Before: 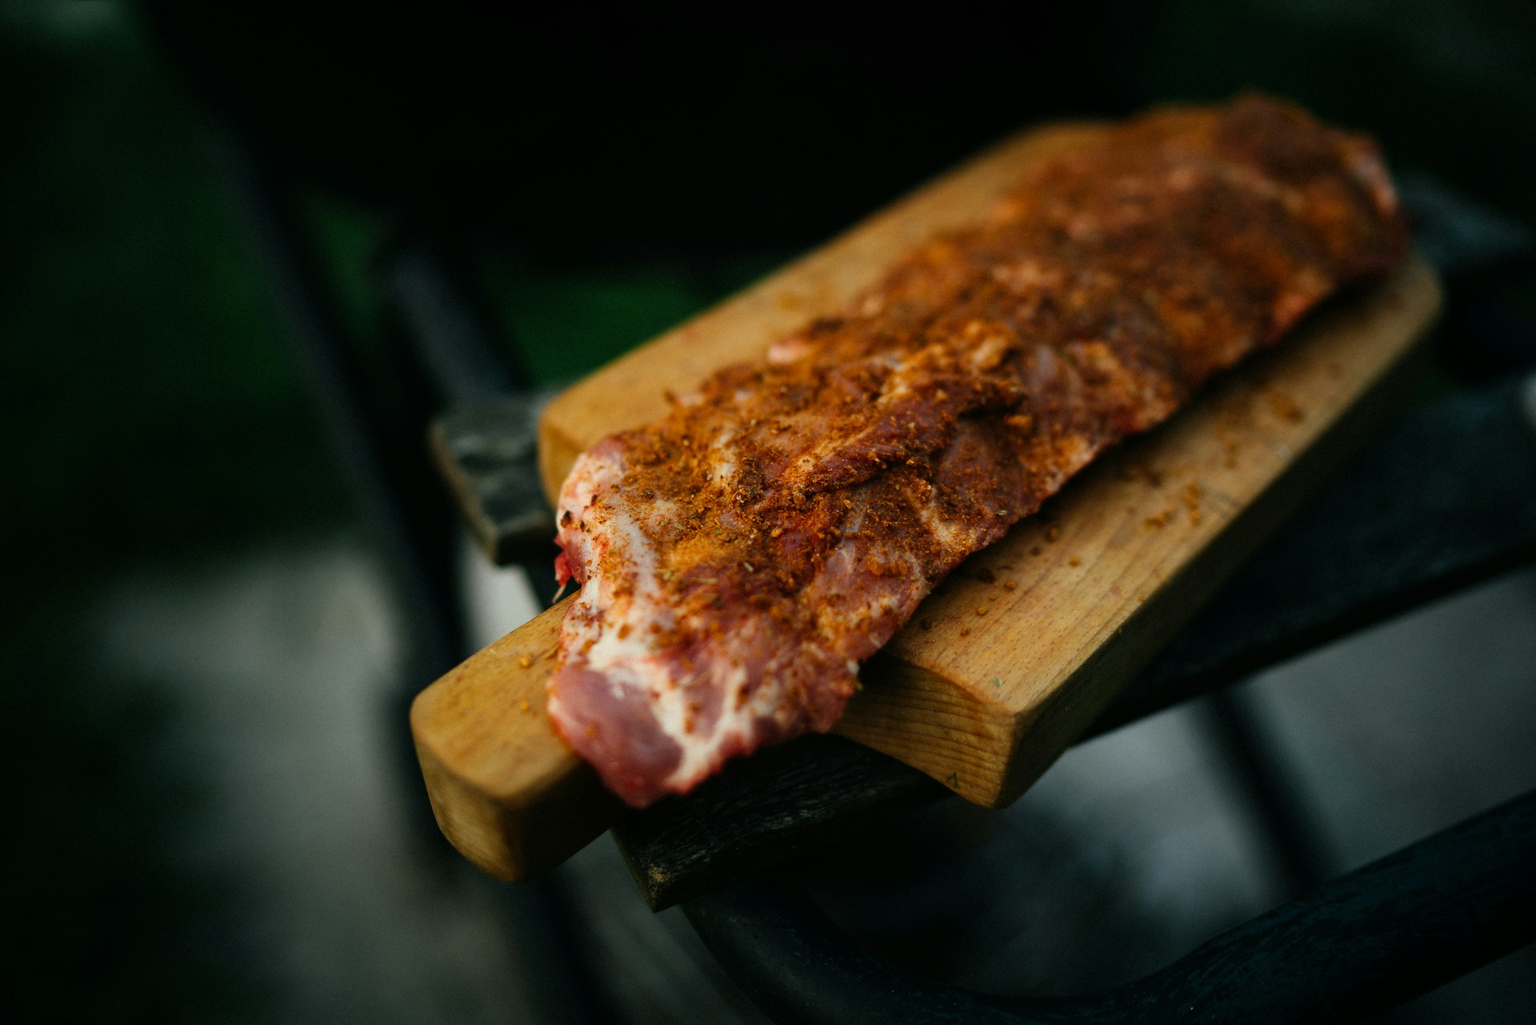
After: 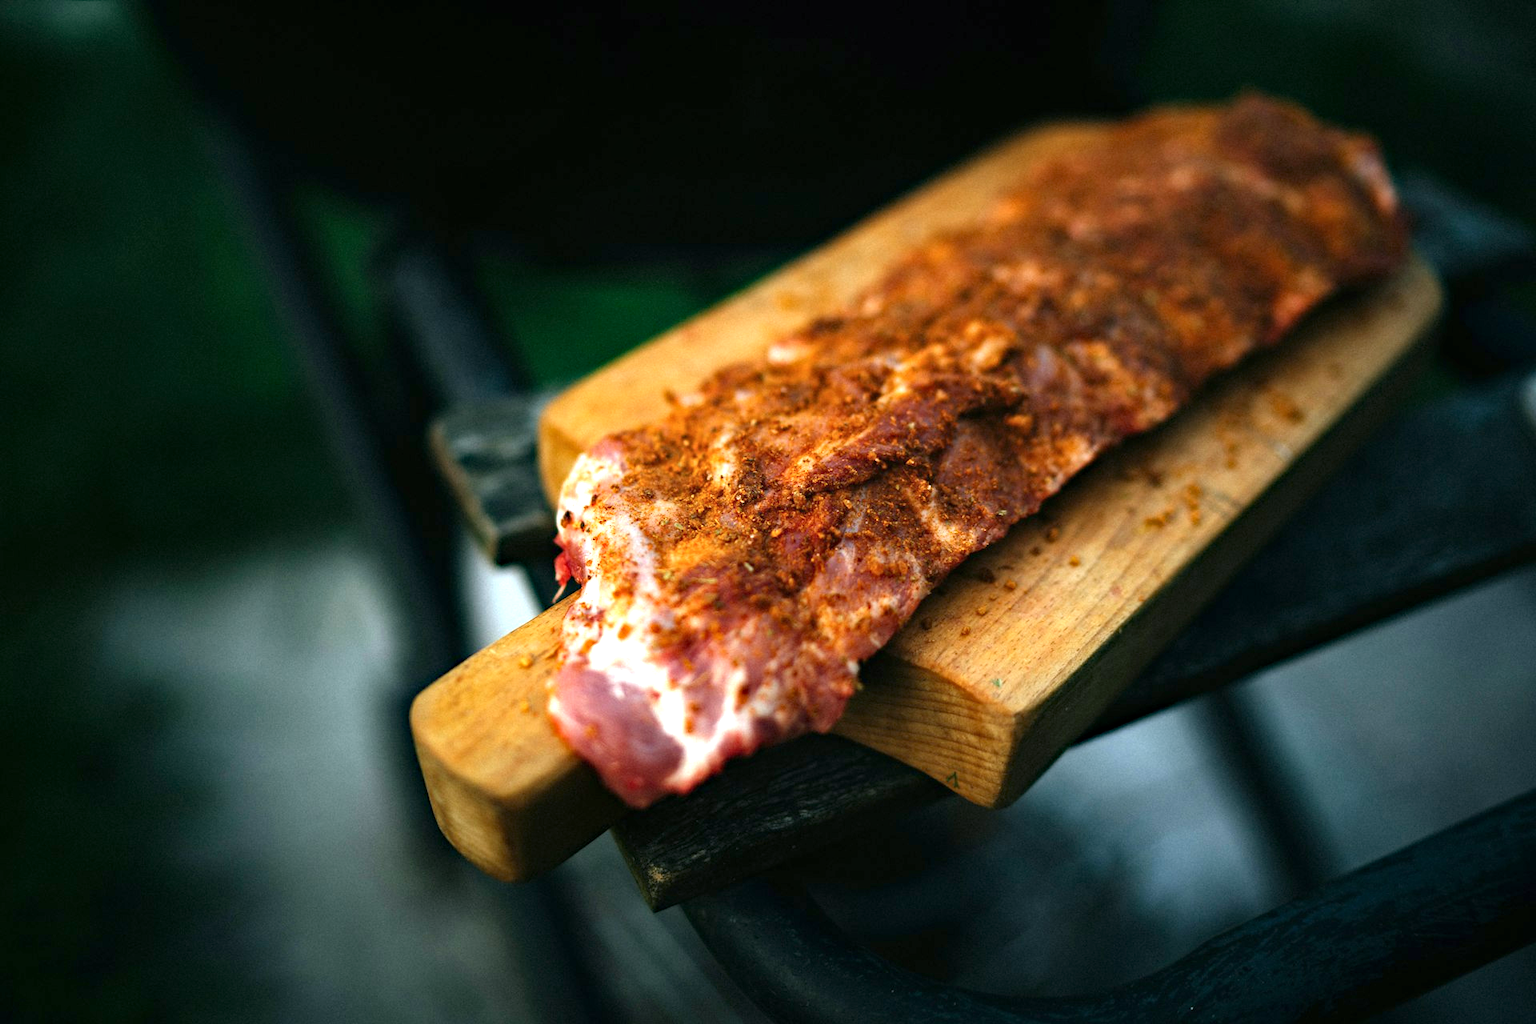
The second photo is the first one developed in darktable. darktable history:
color calibration: illuminant as shot in camera, x 0.358, y 0.373, temperature 4628.91 K
haze removal: compatibility mode true, adaptive false
exposure: black level correction 0, exposure 1.1 EV, compensate highlight preservation false
